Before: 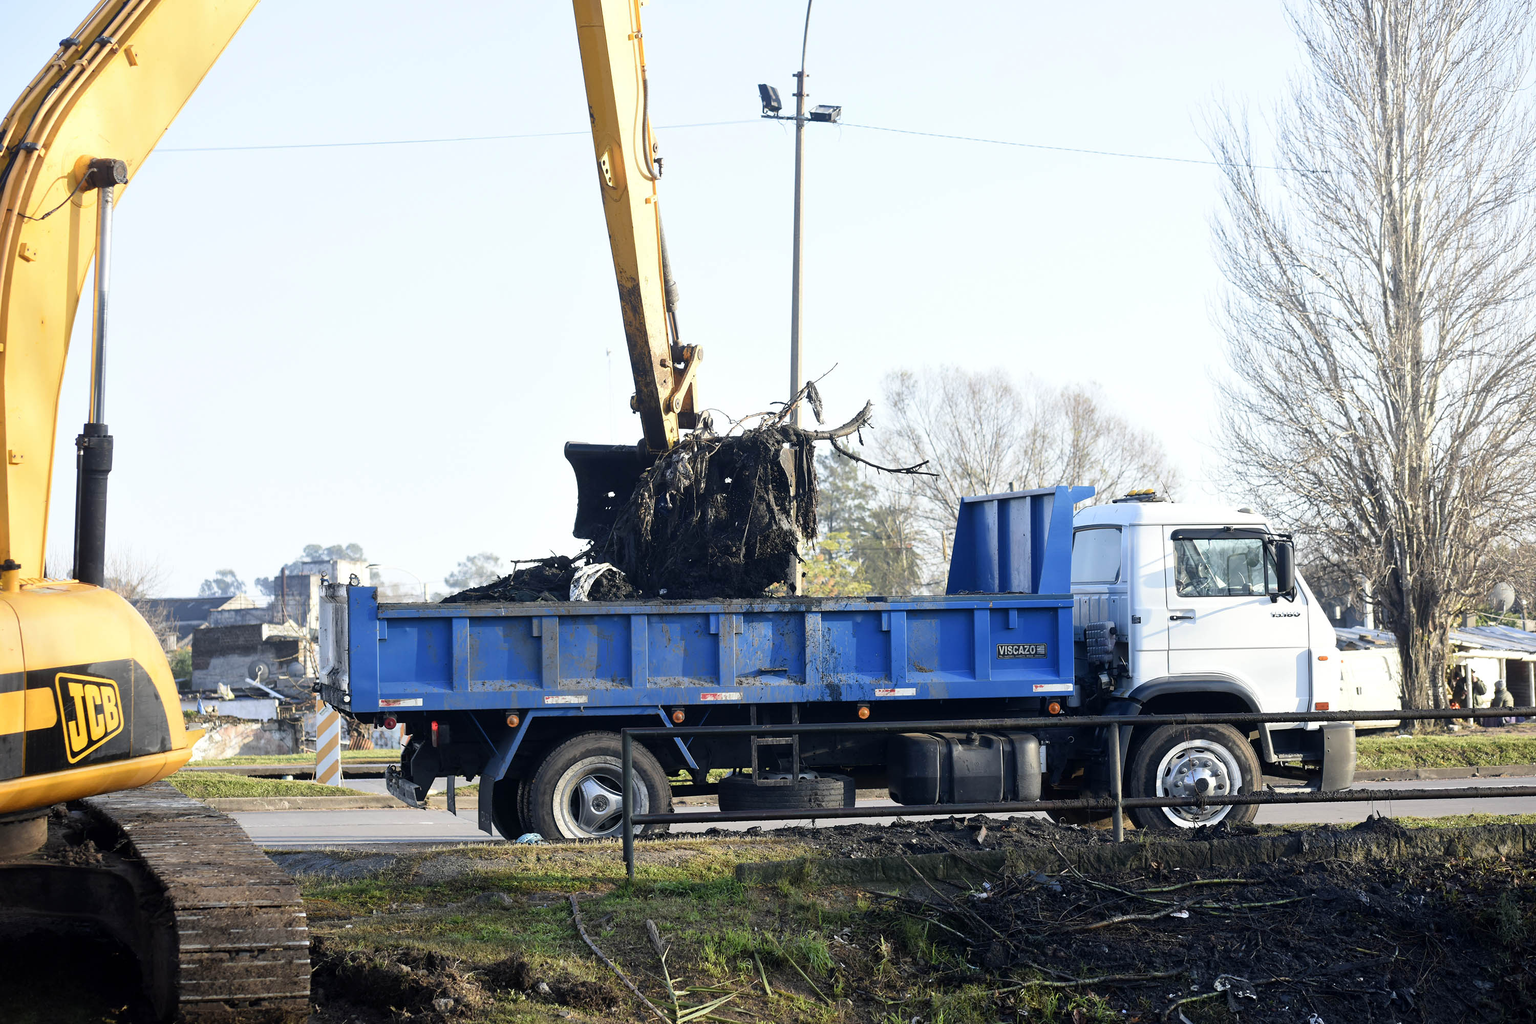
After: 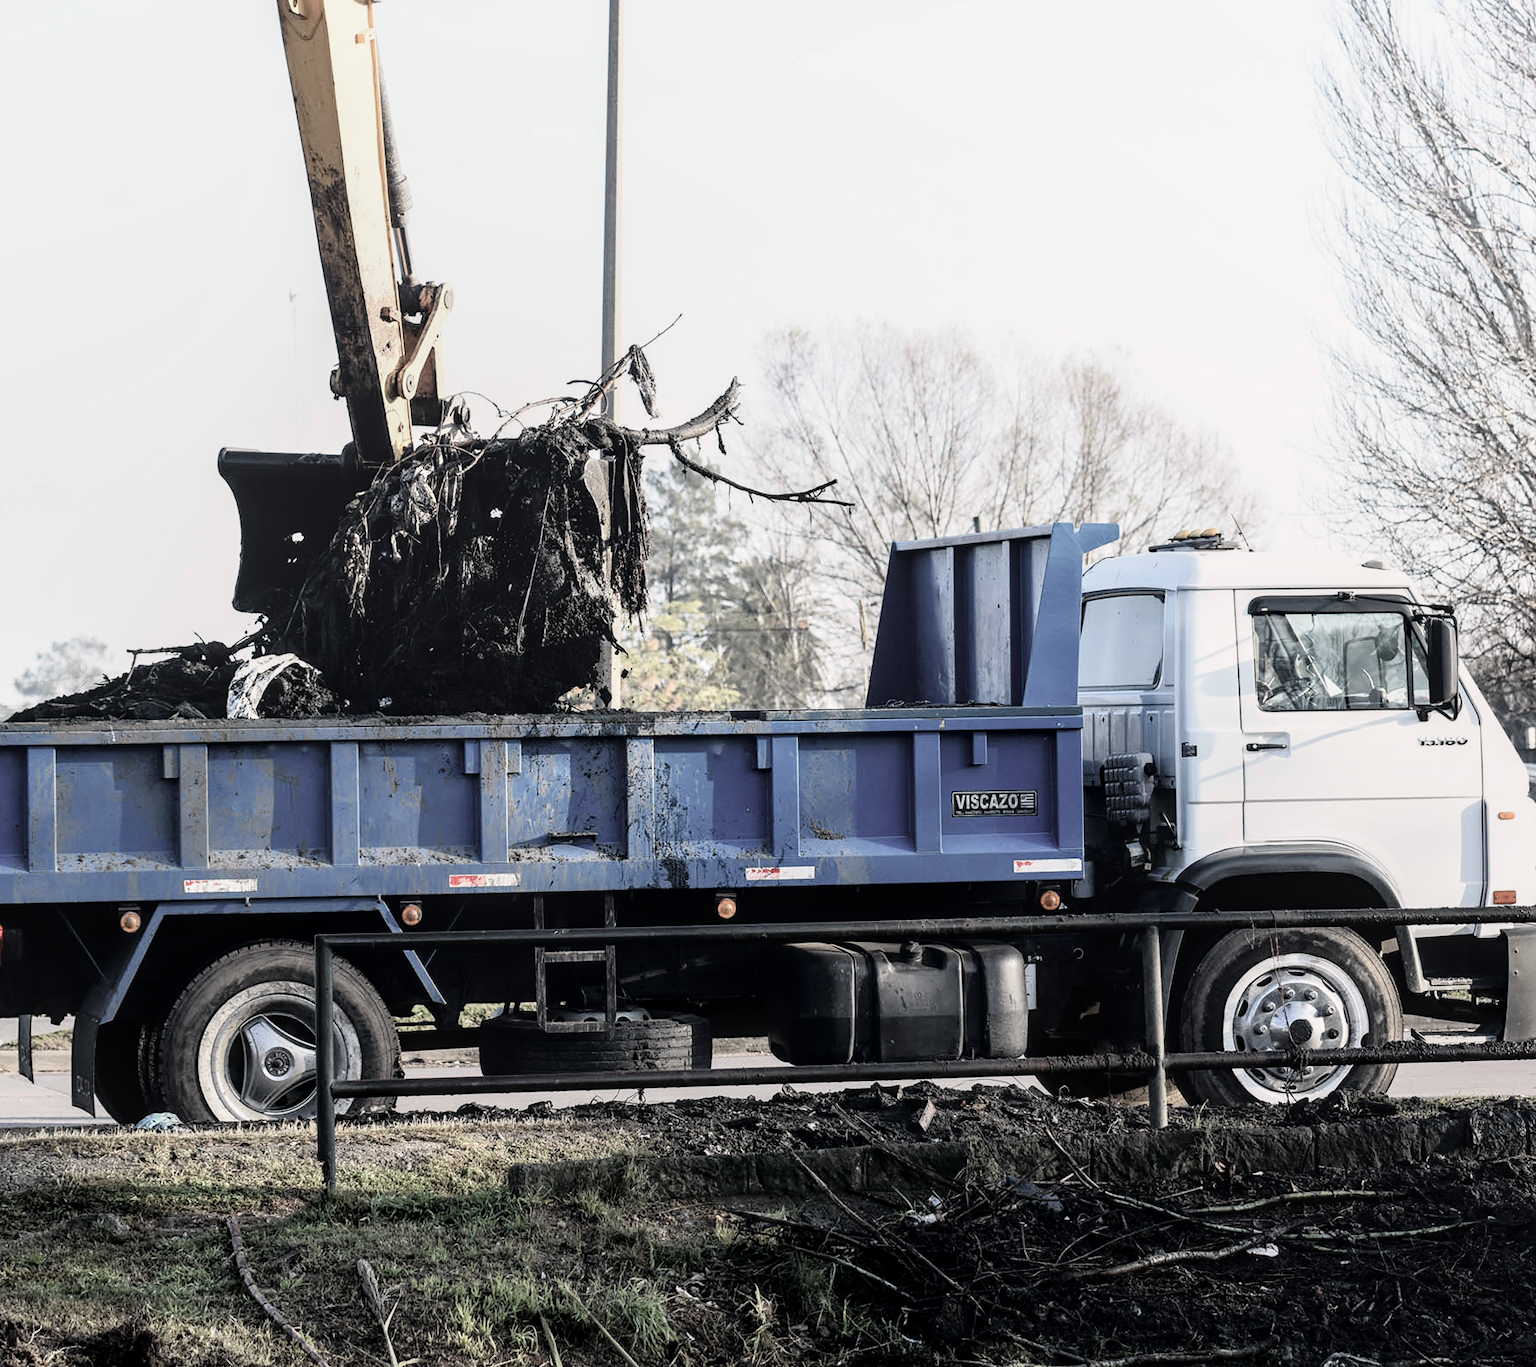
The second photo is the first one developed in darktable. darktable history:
color zones: curves: ch1 [(0, 0.34) (0.143, 0.164) (0.286, 0.152) (0.429, 0.176) (0.571, 0.173) (0.714, 0.188) (0.857, 0.199) (1, 0.34)]
tone equalizer: on, module defaults
local contrast: on, module defaults
crop and rotate: left 28.455%, top 17.423%, right 12.651%, bottom 3.967%
color correction: highlights a* 3.45, highlights b* 1.79, saturation 1.2
tone curve: curves: ch0 [(0, 0) (0.128, 0.068) (0.292, 0.274) (0.46, 0.482) (0.653, 0.717) (0.819, 0.869) (0.998, 0.969)]; ch1 [(0, 0) (0.384, 0.365) (0.463, 0.45) (0.486, 0.486) (0.503, 0.504) (0.517, 0.517) (0.549, 0.572) (0.583, 0.615) (0.672, 0.699) (0.774, 0.817) (1, 1)]; ch2 [(0, 0) (0.374, 0.344) (0.446, 0.443) (0.494, 0.5) (0.527, 0.529) (0.565, 0.591) (0.644, 0.682) (1, 1)], color space Lab, linked channels, preserve colors none
